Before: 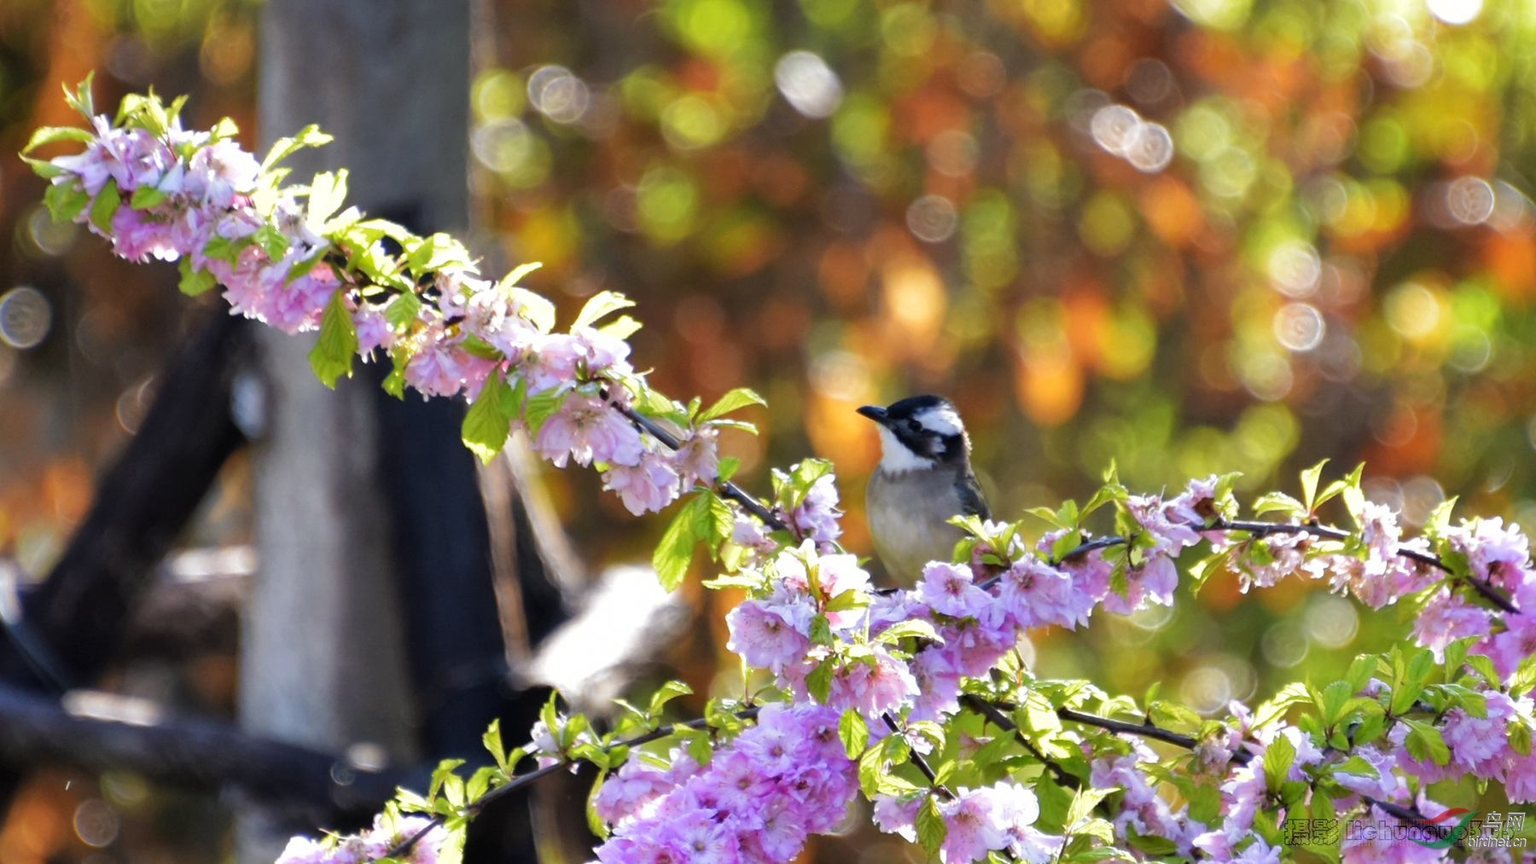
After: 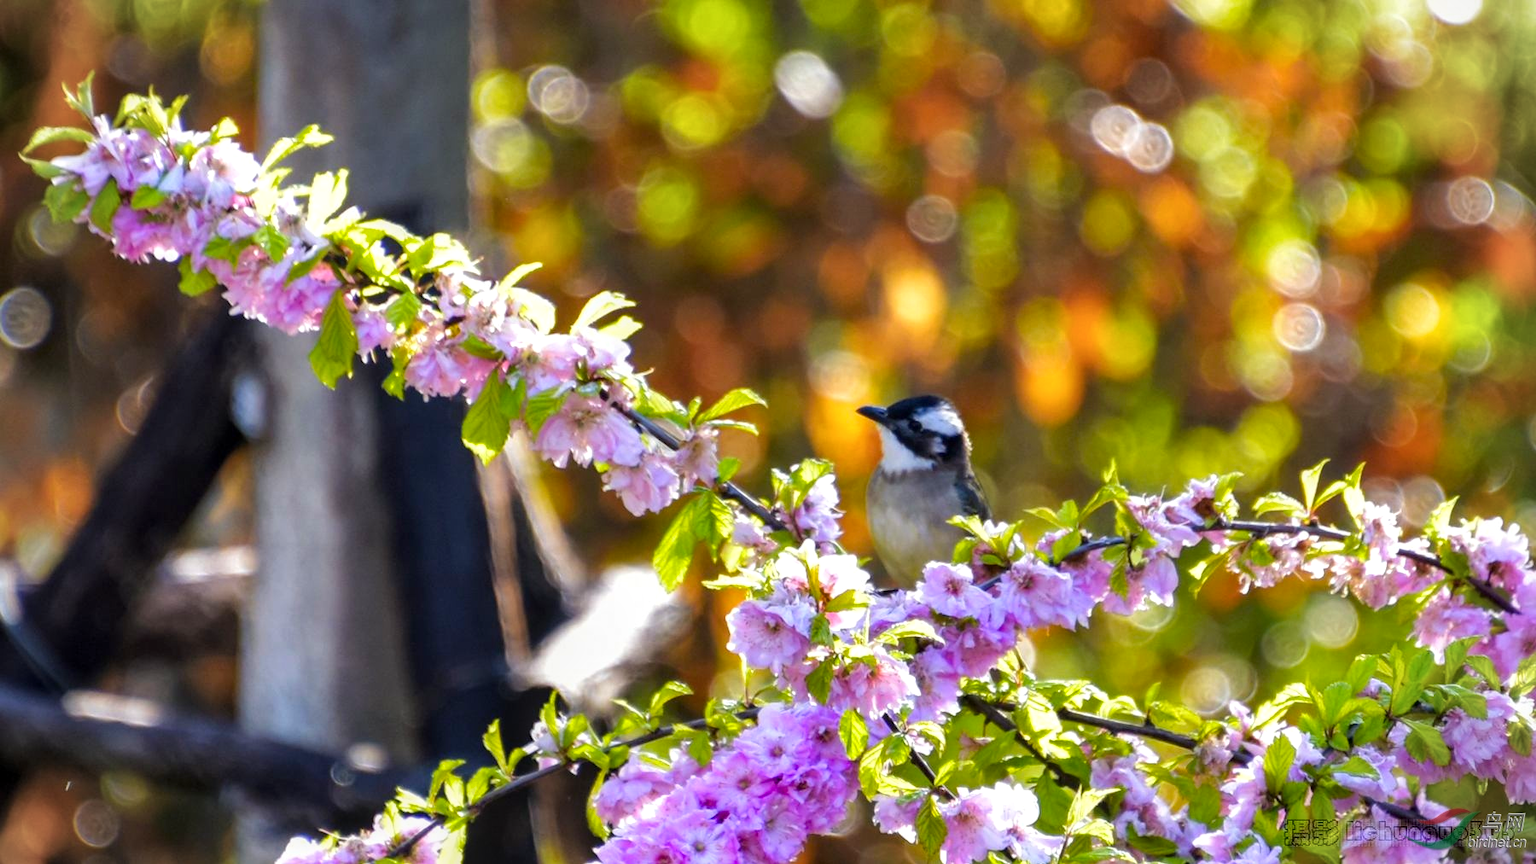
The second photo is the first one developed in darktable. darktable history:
local contrast: on, module defaults
vignetting: fall-off start 89.16%, fall-off radius 44.27%, brightness -0.291, width/height ratio 1.157
color balance rgb: perceptual saturation grading › global saturation -12.17%, global vibrance 59.902%
